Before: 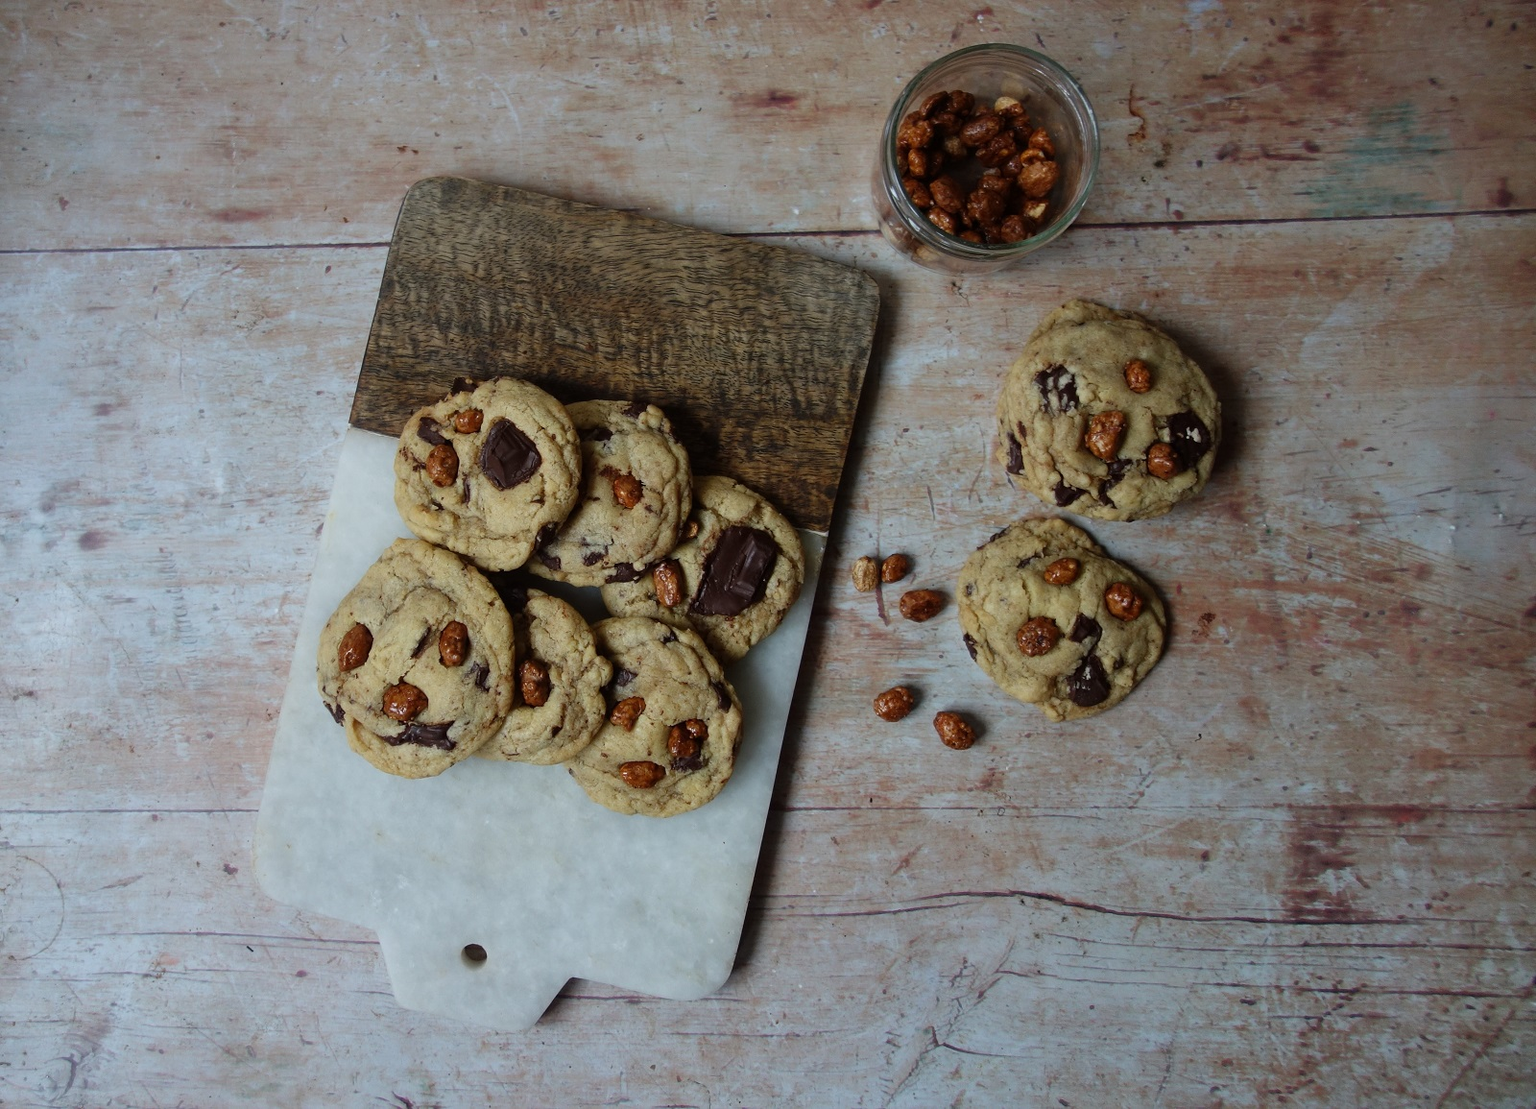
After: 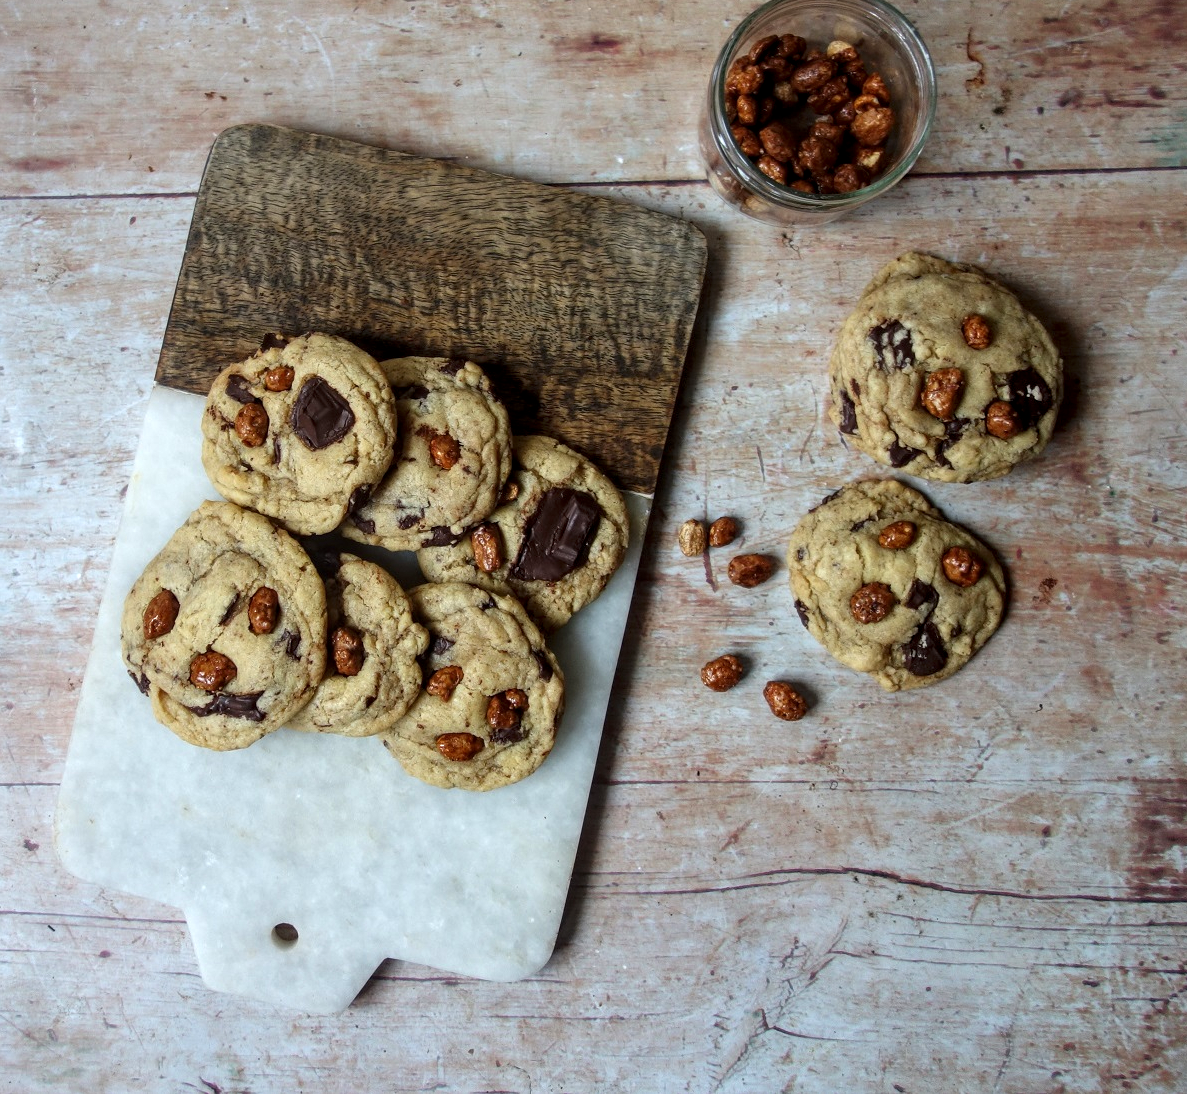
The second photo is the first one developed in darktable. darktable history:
crop and rotate: left 13.15%, top 5.251%, right 12.609%
exposure: black level correction 0, exposure 0.6 EV, compensate exposure bias true, compensate highlight preservation false
local contrast: detail 130%
